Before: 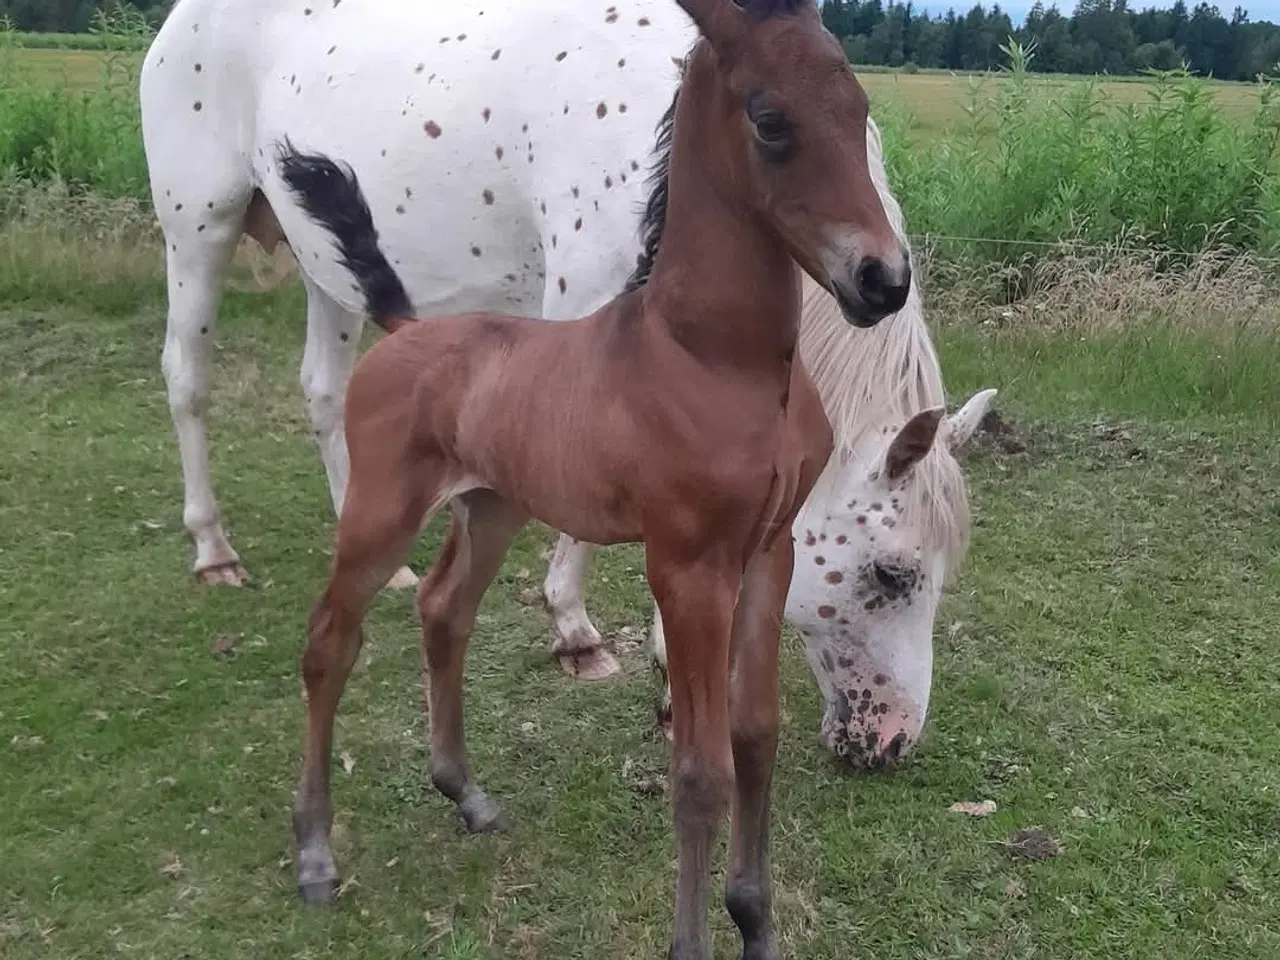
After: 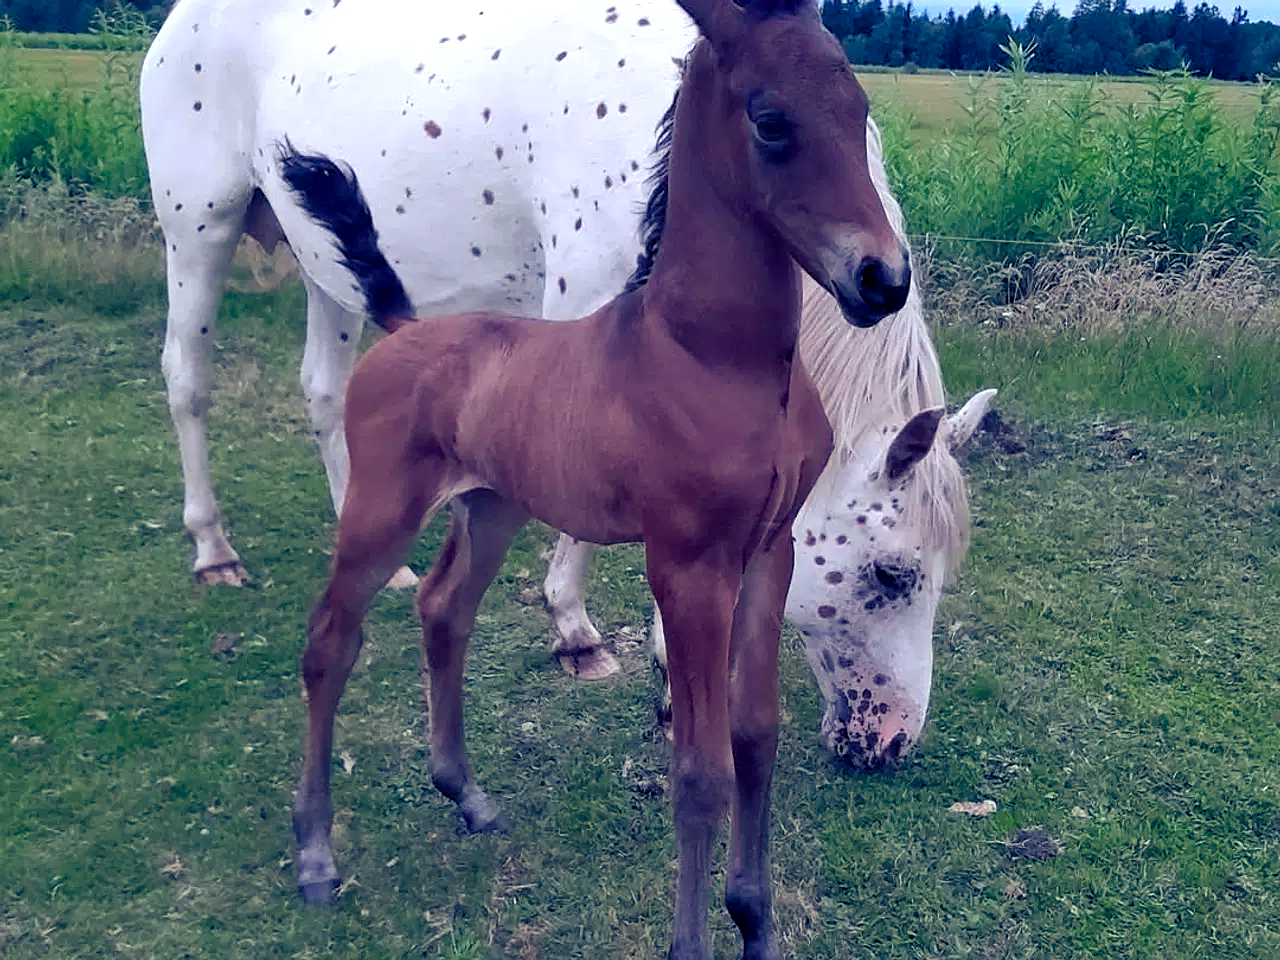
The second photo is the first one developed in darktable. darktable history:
sharpen: amount 0.2
color balance rgb: shadows lift › luminance -41.13%, shadows lift › chroma 14.13%, shadows lift › hue 260°, power › luminance -3.76%, power › chroma 0.56%, power › hue 40.37°, highlights gain › luminance 16.81%, highlights gain › chroma 2.94%, highlights gain › hue 260°, global offset › luminance -0.29%, global offset › chroma 0.31%, global offset › hue 260°, perceptual saturation grading › global saturation 20%, perceptual saturation grading › highlights -13.92%, perceptual saturation grading › shadows 50%
